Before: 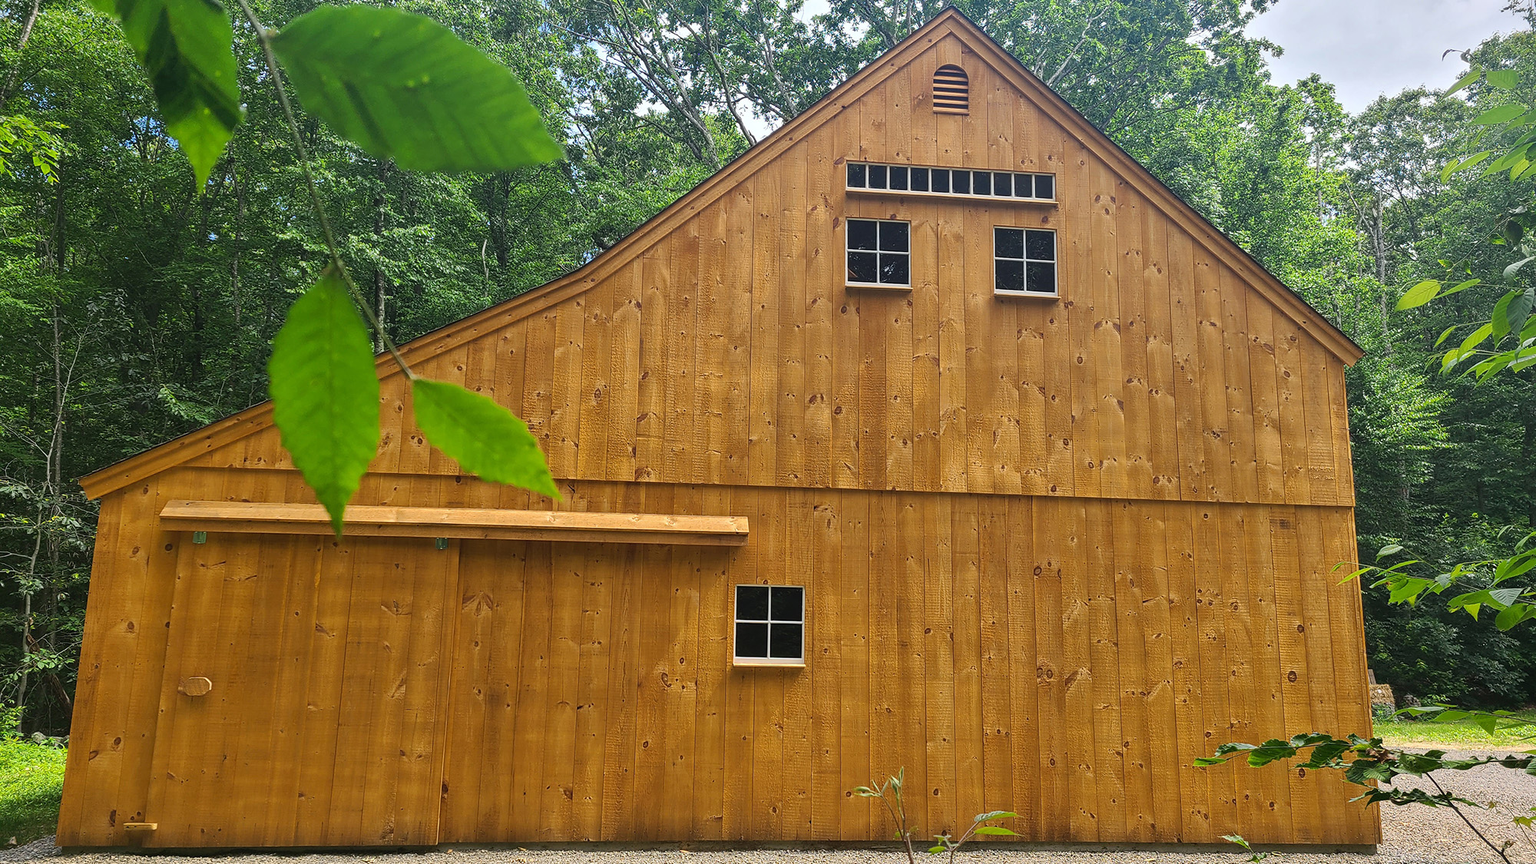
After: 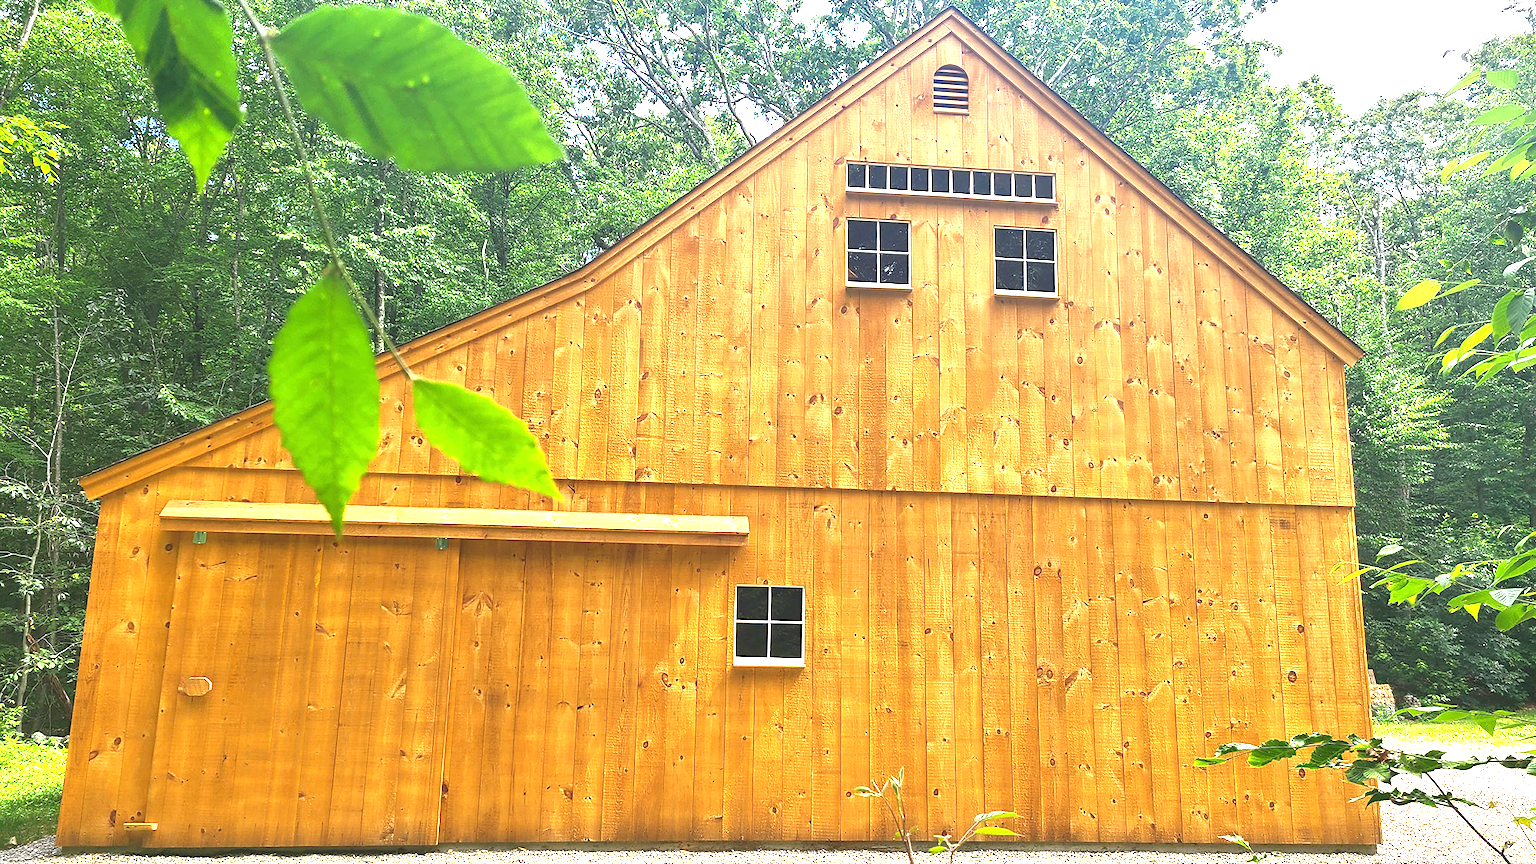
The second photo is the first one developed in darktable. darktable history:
tone equalizer: -8 EV 0.25 EV, -7 EV 0.417 EV, -6 EV 0.417 EV, -5 EV 0.25 EV, -3 EV -0.25 EV, -2 EV -0.417 EV, -1 EV -0.417 EV, +0 EV -0.25 EV, edges refinement/feathering 500, mask exposure compensation -1.57 EV, preserve details guided filter
exposure: exposure 2.04 EV, compensate highlight preservation false
